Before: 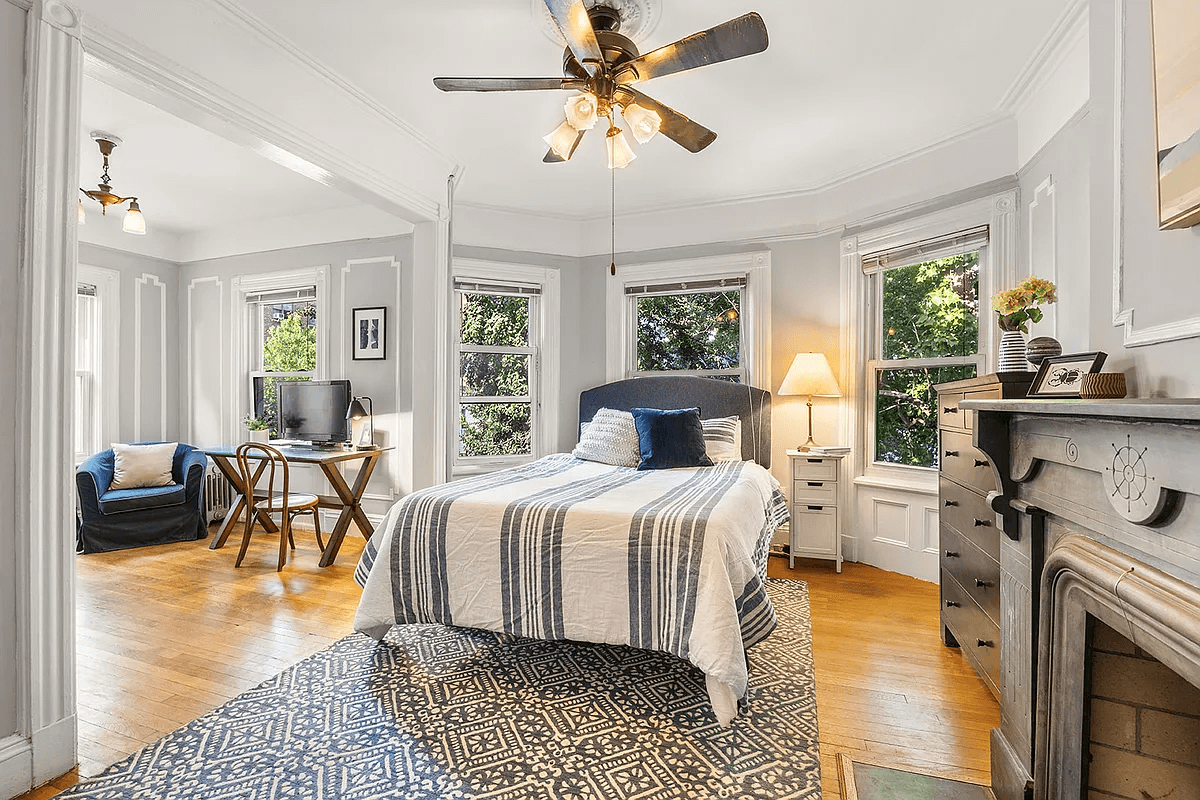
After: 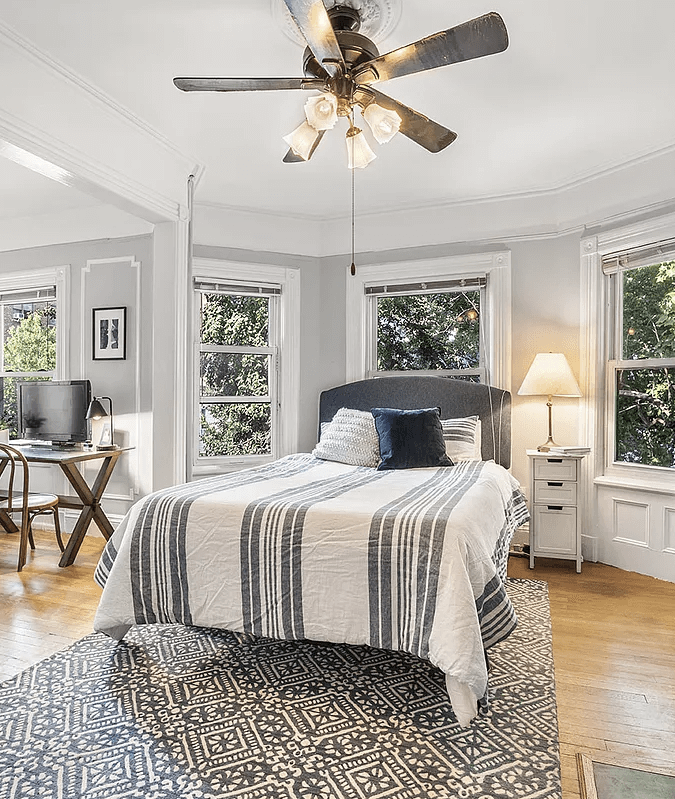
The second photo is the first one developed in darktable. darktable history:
crop: left 21.675%, right 22.052%, bottom 0.013%
color balance rgb: power › luminance 1.597%, perceptual saturation grading › global saturation 19.787%
color correction: highlights b* 0.005, saturation 0.486
tone equalizer: on, module defaults
